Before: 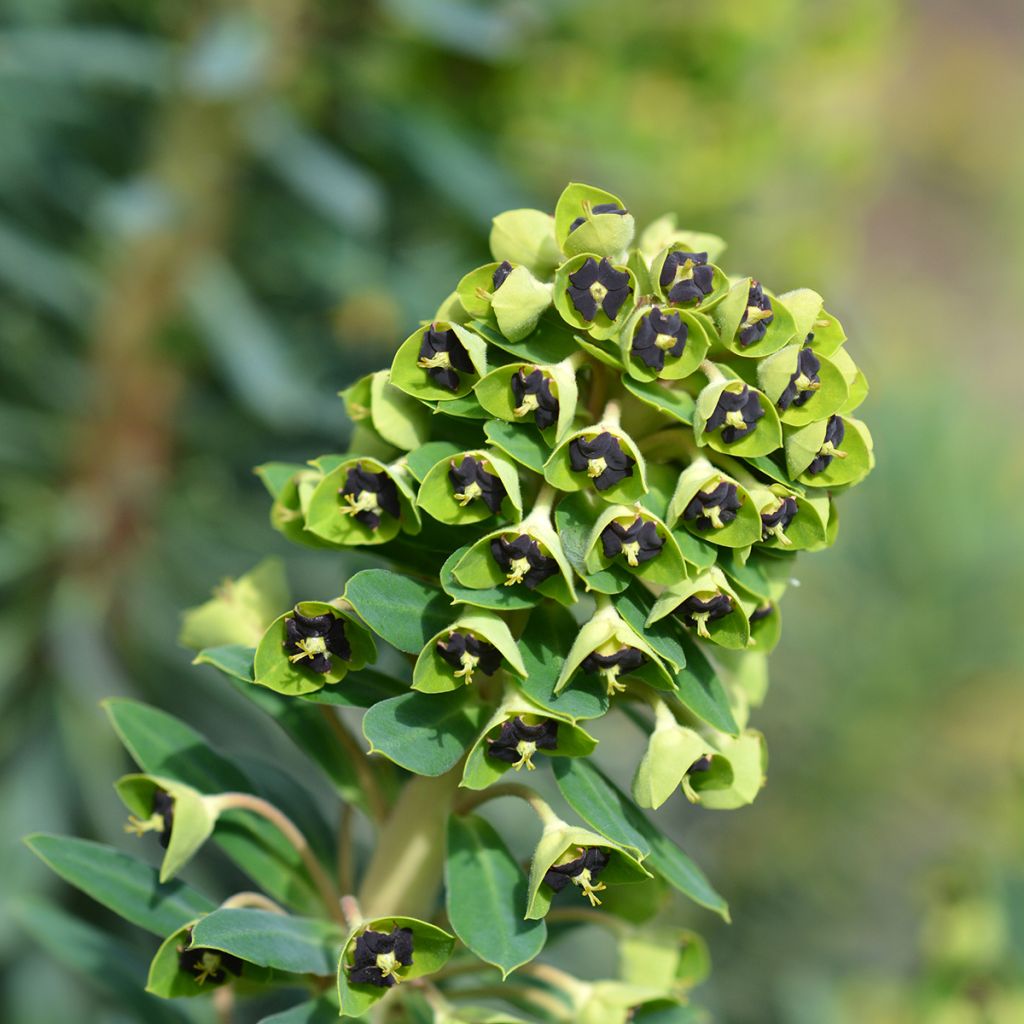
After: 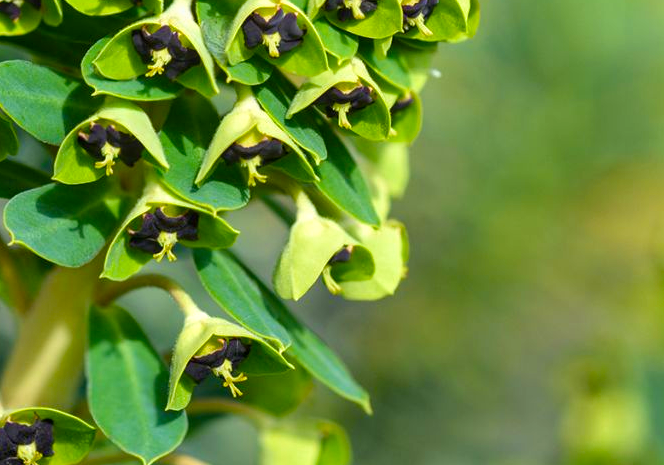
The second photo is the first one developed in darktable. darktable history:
velvia: strength 31.57%, mid-tones bias 0.201
local contrast: on, module defaults
crop and rotate: left 35.074%, top 49.719%, bottom 4.839%
